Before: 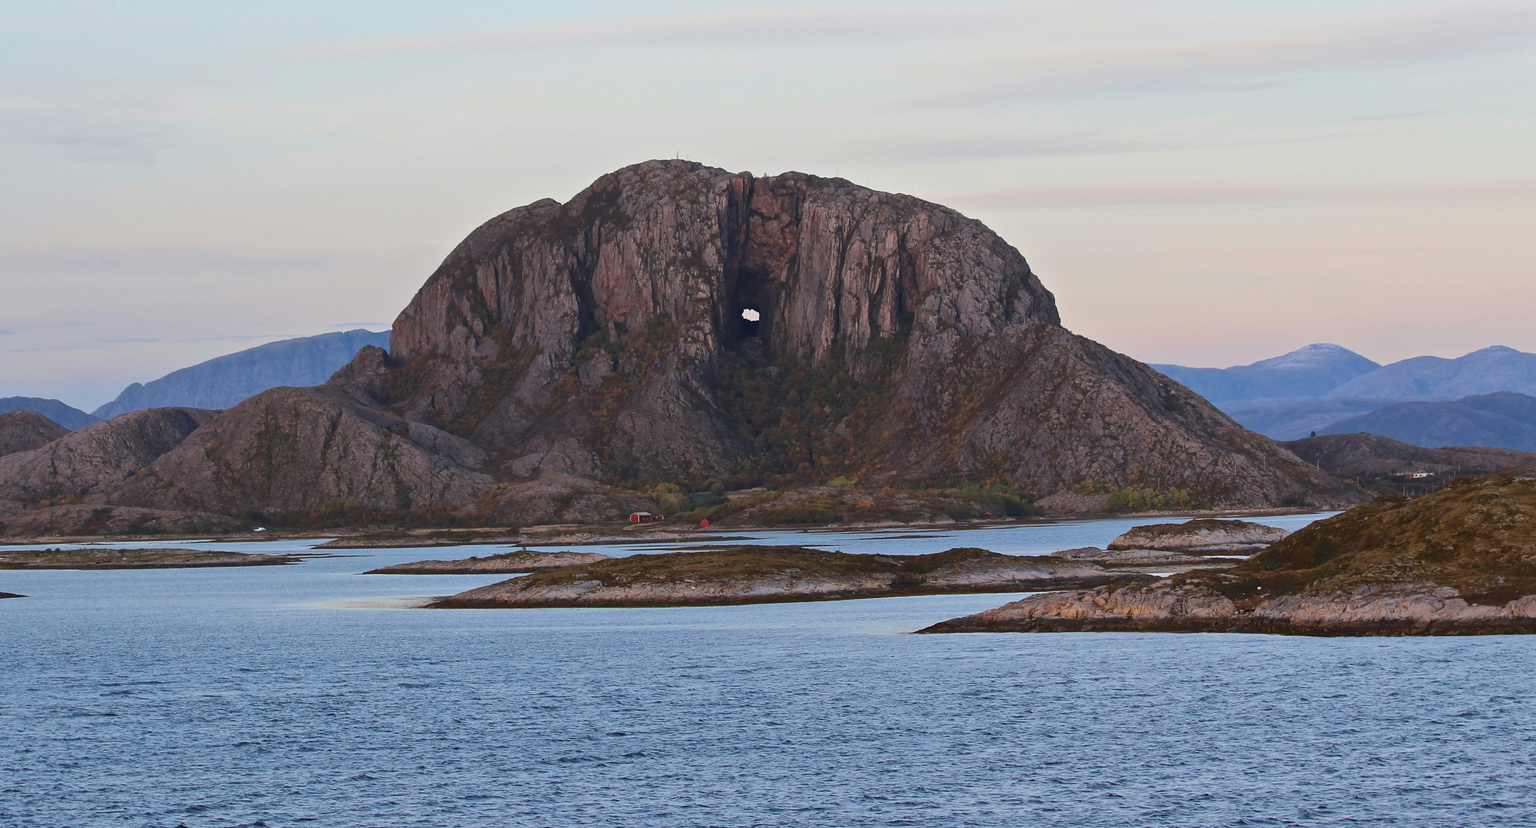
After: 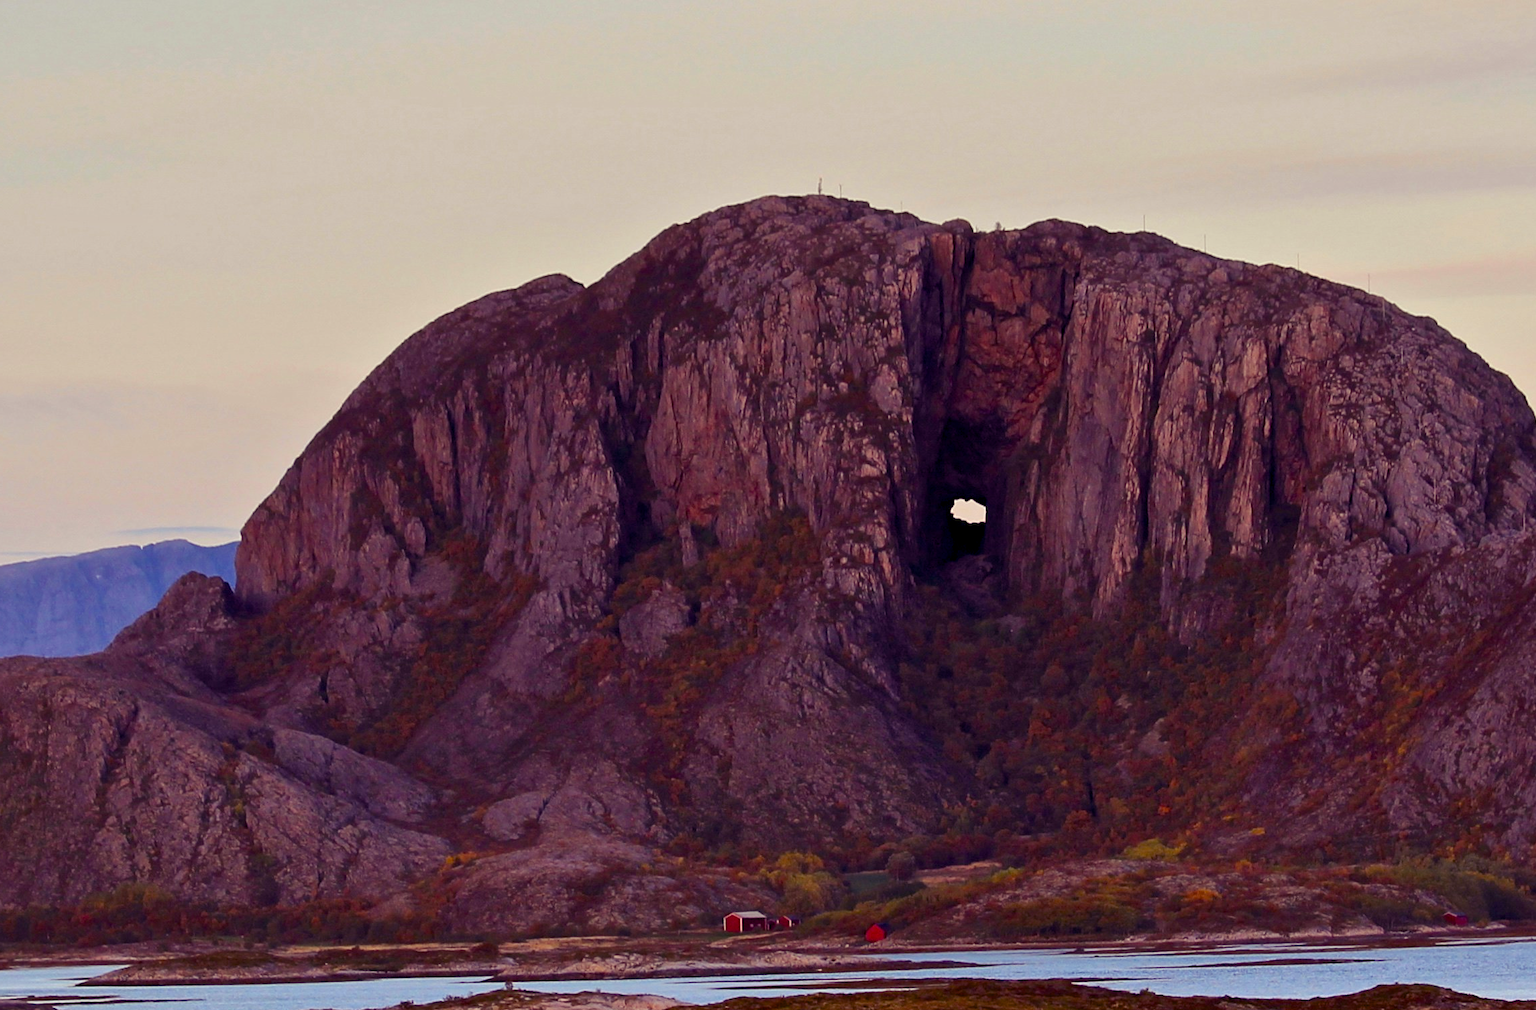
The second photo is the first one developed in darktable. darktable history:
color balance rgb: shadows lift › luminance -21.66%, shadows lift › chroma 8.98%, shadows lift › hue 283.37°, power › chroma 1.55%, power › hue 25.59°, highlights gain › luminance 6.08%, highlights gain › chroma 2.55%, highlights gain › hue 90°, global offset › luminance -0.87%, perceptual saturation grading › global saturation 27.49%, perceptual saturation grading › highlights -28.39%, perceptual saturation grading › mid-tones 15.22%, perceptual saturation grading › shadows 33.98%, perceptual brilliance grading › highlights 10%, perceptual brilliance grading › mid-tones 5%
crop: left 17.835%, top 7.675%, right 32.881%, bottom 32.213%
graduated density: rotation -0.352°, offset 57.64
